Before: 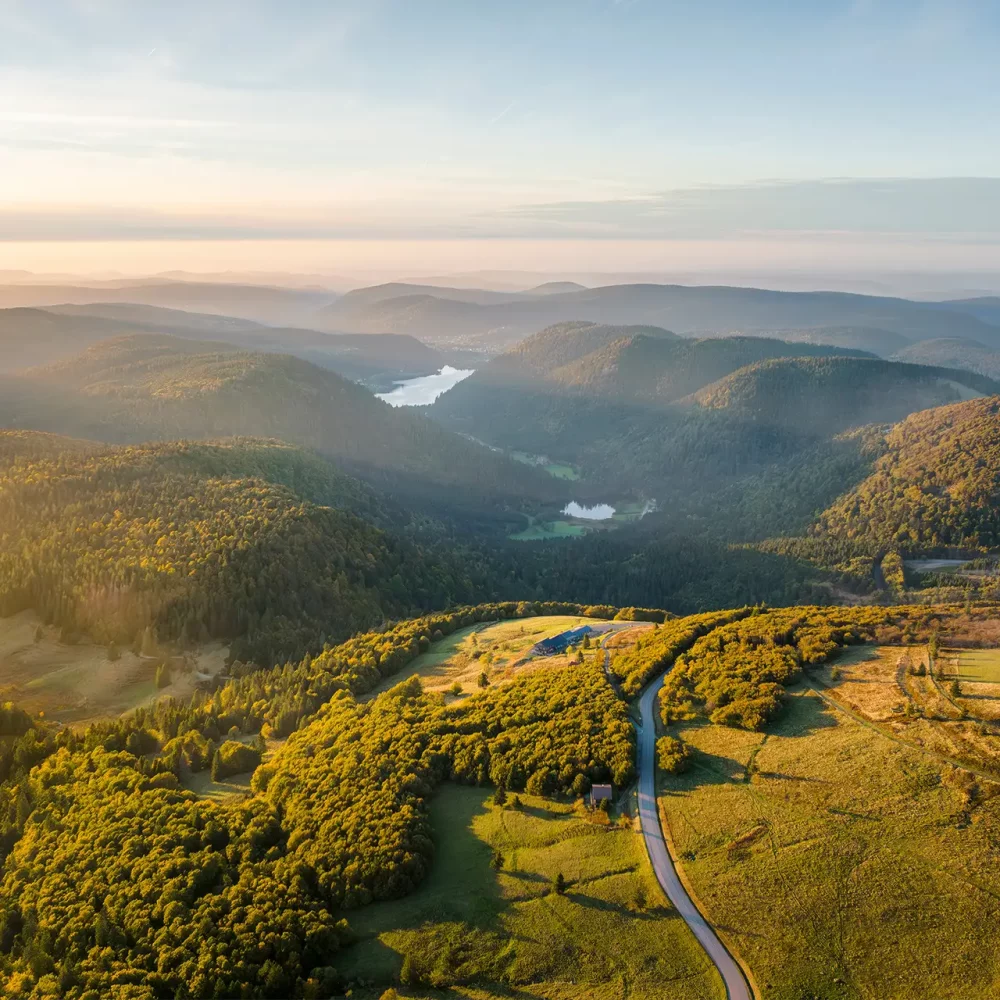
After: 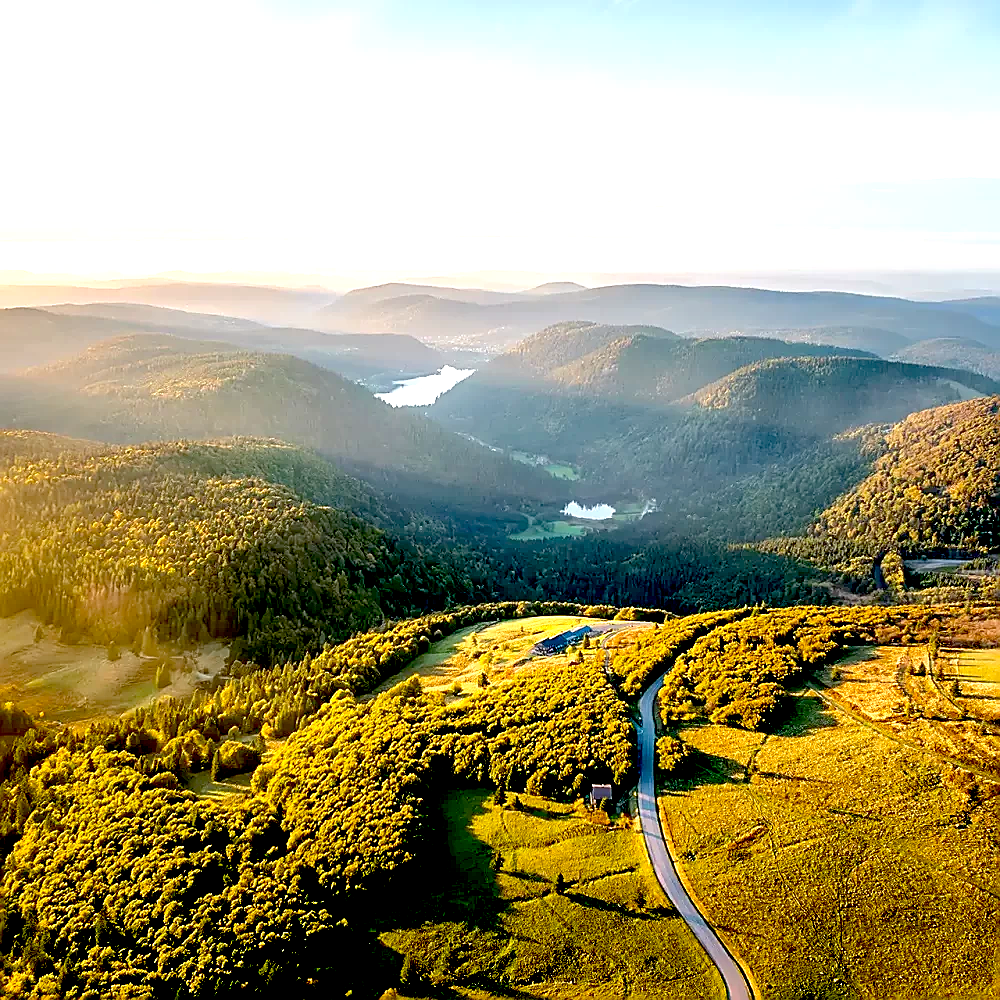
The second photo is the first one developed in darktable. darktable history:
sharpen: radius 1.4, amount 1.25, threshold 0.7
exposure: black level correction 0.035, exposure 0.9 EV, compensate highlight preservation false
